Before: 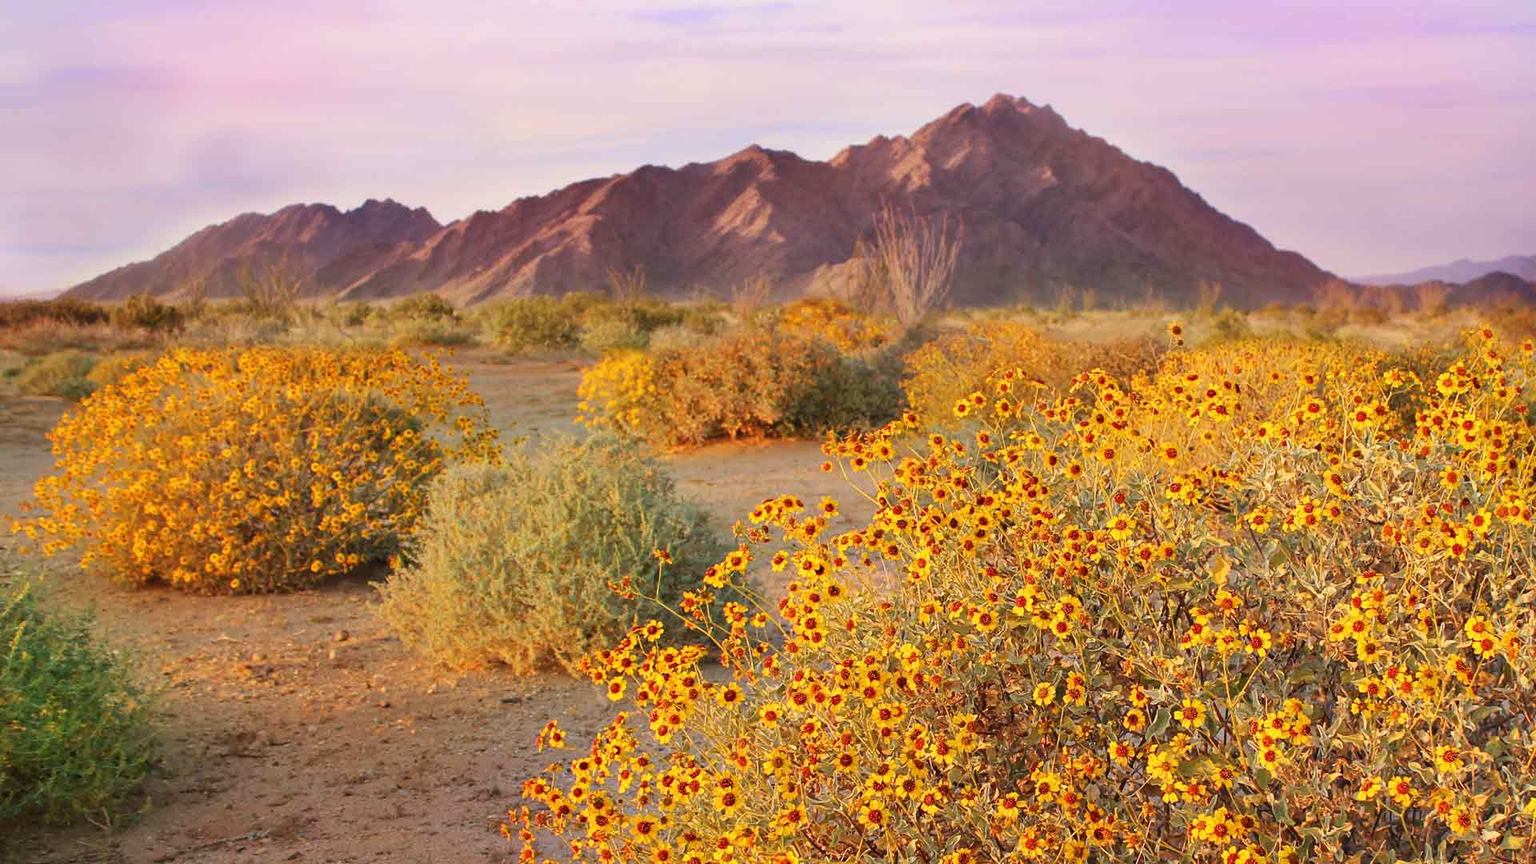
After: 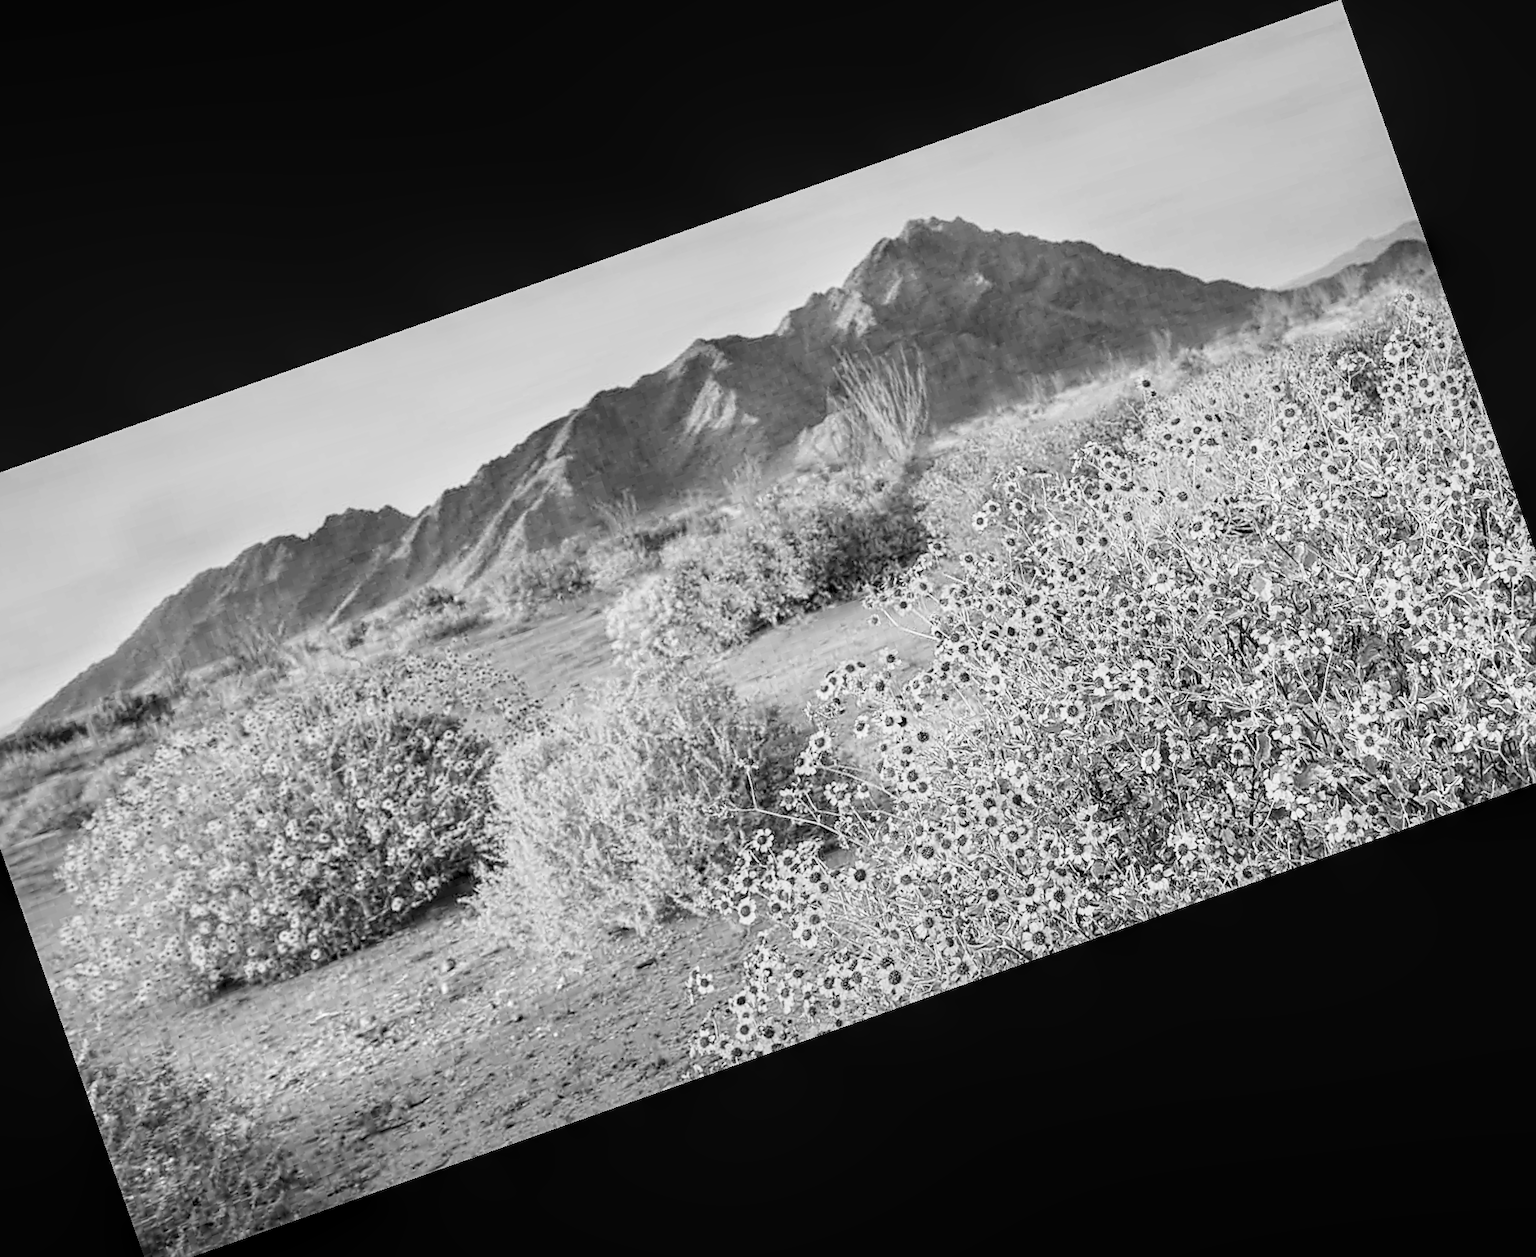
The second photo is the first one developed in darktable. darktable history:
color balance: on, module defaults
crop and rotate: angle 19.43°, left 6.812%, right 4.125%, bottom 1.087%
base curve: curves: ch0 [(0, 0) (0.005, 0.002) (0.15, 0.3) (0.4, 0.7) (0.75, 0.95) (1, 1)], preserve colors none
sharpen: on, module defaults
rotate and perspective: rotation -0.013°, lens shift (vertical) -0.027, lens shift (horizontal) 0.178, crop left 0.016, crop right 0.989, crop top 0.082, crop bottom 0.918
monochrome: a 26.22, b 42.67, size 0.8
local contrast: detail 130%
